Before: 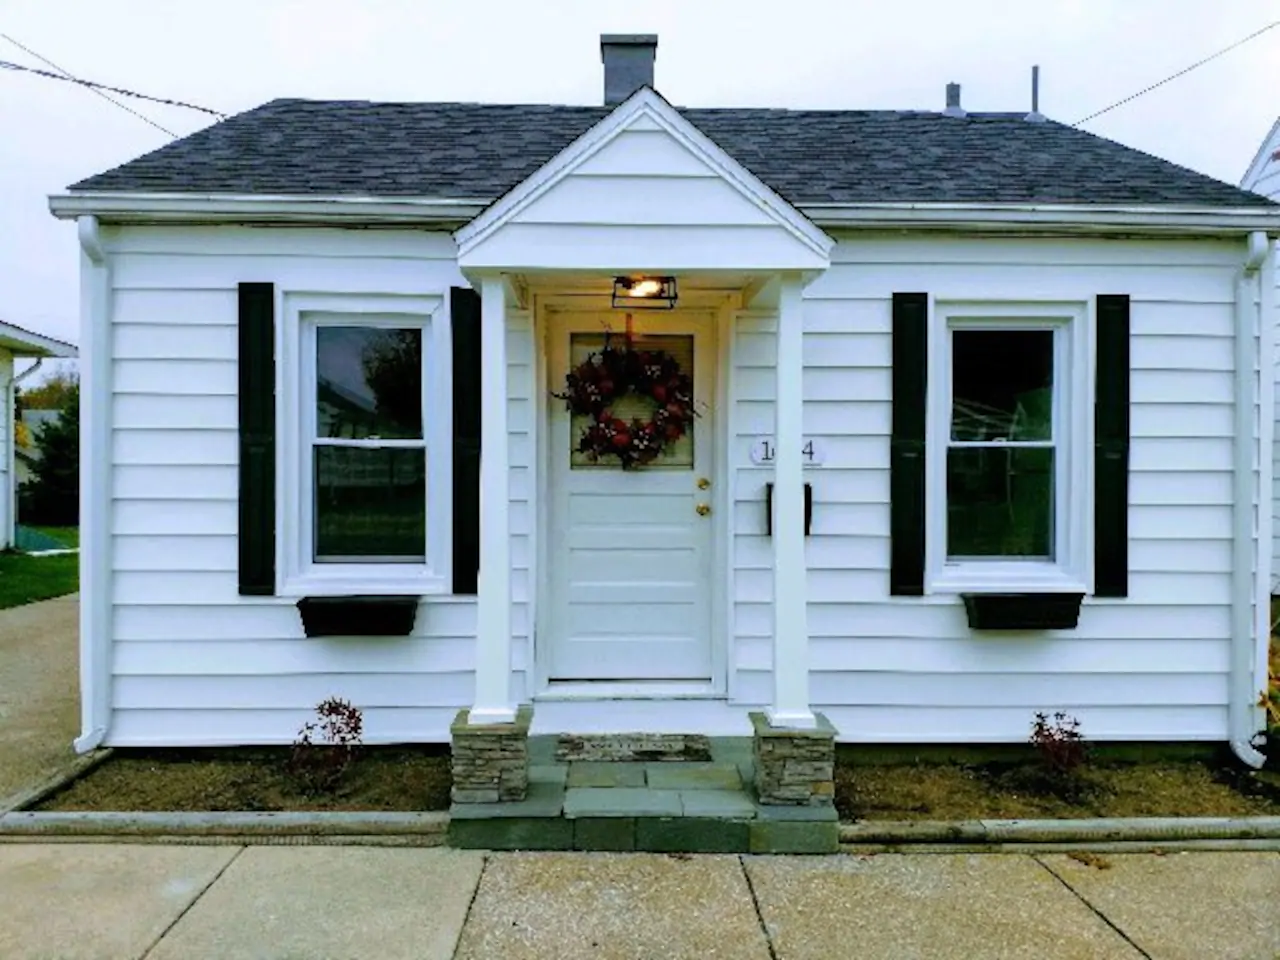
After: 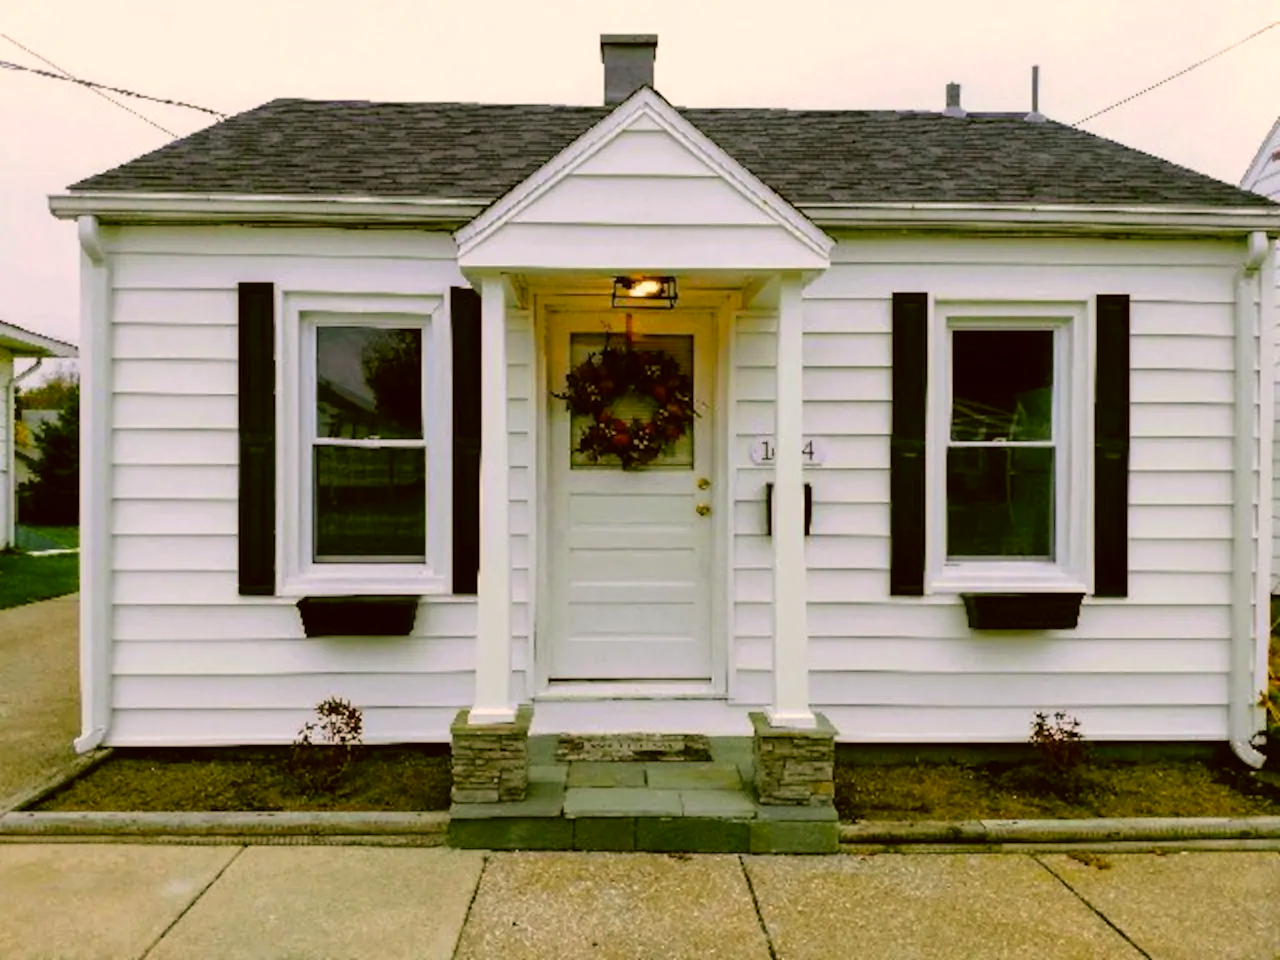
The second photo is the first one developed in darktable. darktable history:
color correction: highlights a* 8.98, highlights b* 15.09, shadows a* -0.49, shadows b* 26.52
local contrast: mode bilateral grid, contrast 100, coarseness 100, detail 94%, midtone range 0.2
